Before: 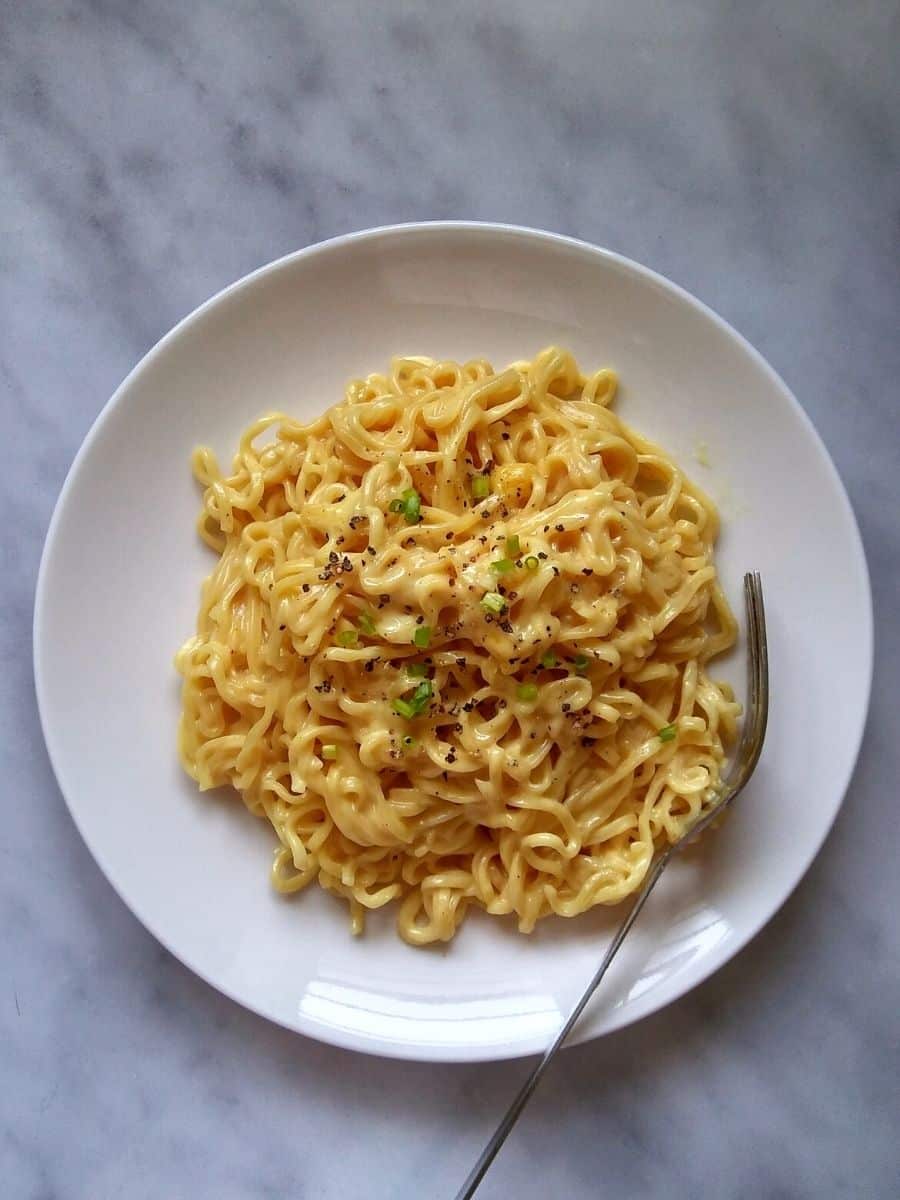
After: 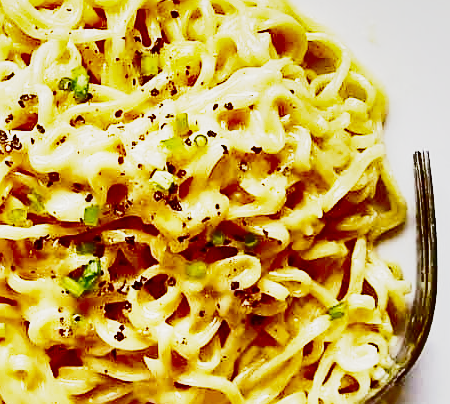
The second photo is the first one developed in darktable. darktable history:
crop: left 36.85%, top 35.196%, right 13.081%, bottom 31.056%
exposure: black level correction 0, exposure 1.2 EV, compensate highlight preservation false
base curve: curves: ch0 [(0, 0) (0.007, 0.004) (0.027, 0.03) (0.046, 0.07) (0.207, 0.54) (0.442, 0.872) (0.673, 0.972) (1, 1)], preserve colors none
sharpen: on, module defaults
shadows and highlights: white point adjustment -3.81, highlights -63.47, soften with gaussian
